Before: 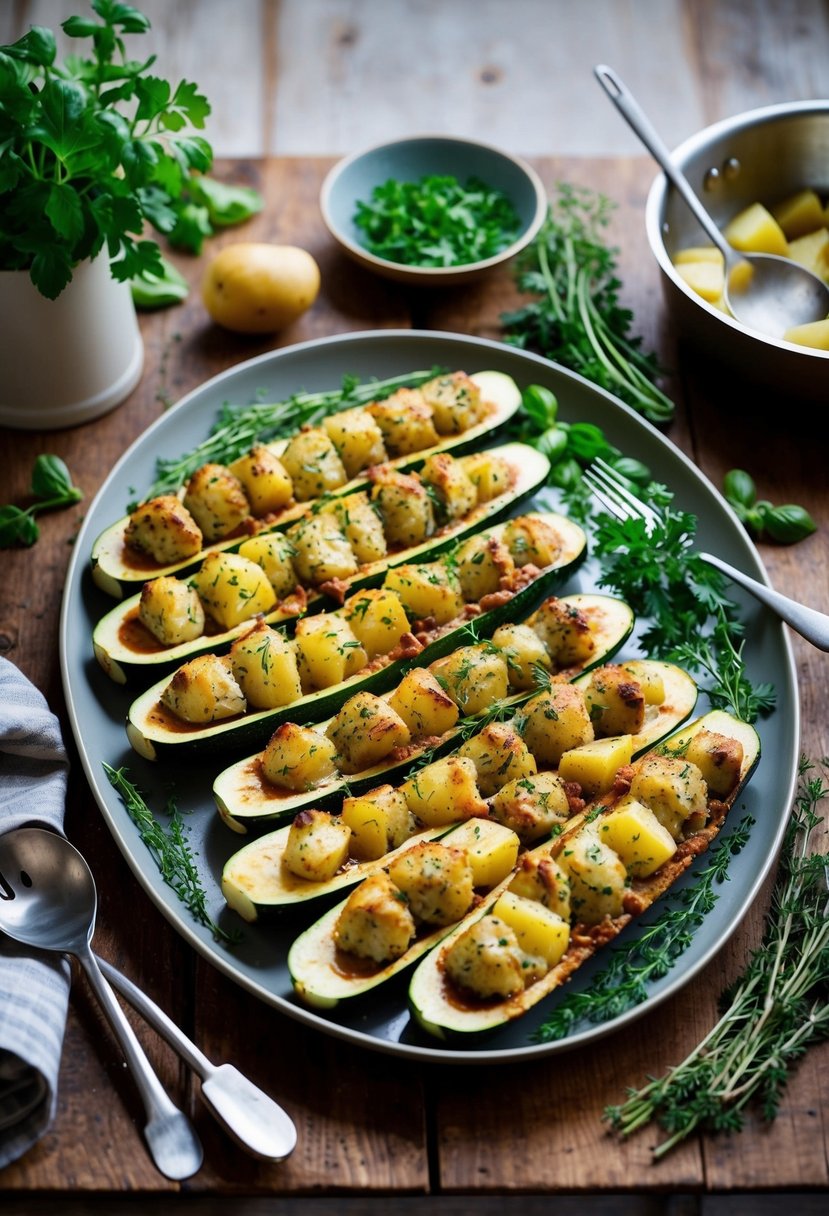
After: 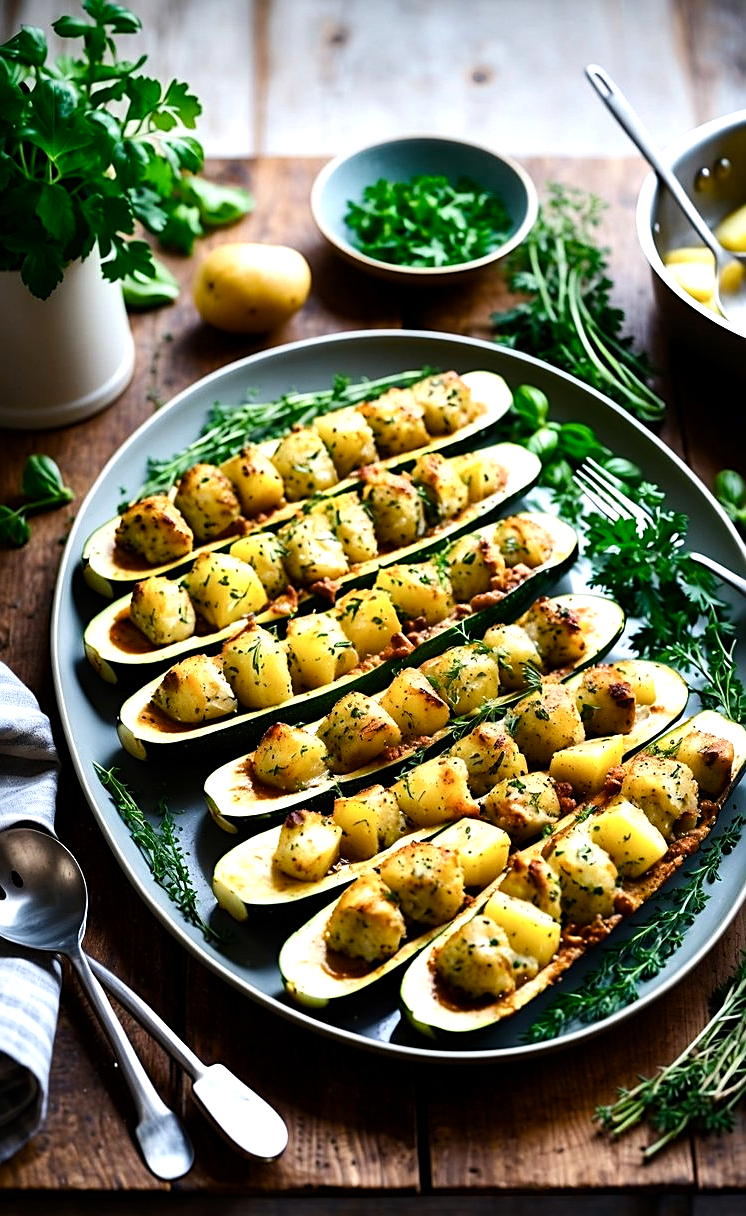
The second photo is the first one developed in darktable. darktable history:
color balance rgb: perceptual saturation grading › global saturation 20%, perceptual saturation grading › highlights -25%, perceptual saturation grading › shadows 25%
sharpen: on, module defaults
crop and rotate: left 1.088%, right 8.807%
tone equalizer: -8 EV -0.75 EV, -7 EV -0.7 EV, -6 EV -0.6 EV, -5 EV -0.4 EV, -3 EV 0.4 EV, -2 EV 0.6 EV, -1 EV 0.7 EV, +0 EV 0.75 EV, edges refinement/feathering 500, mask exposure compensation -1.57 EV, preserve details no
